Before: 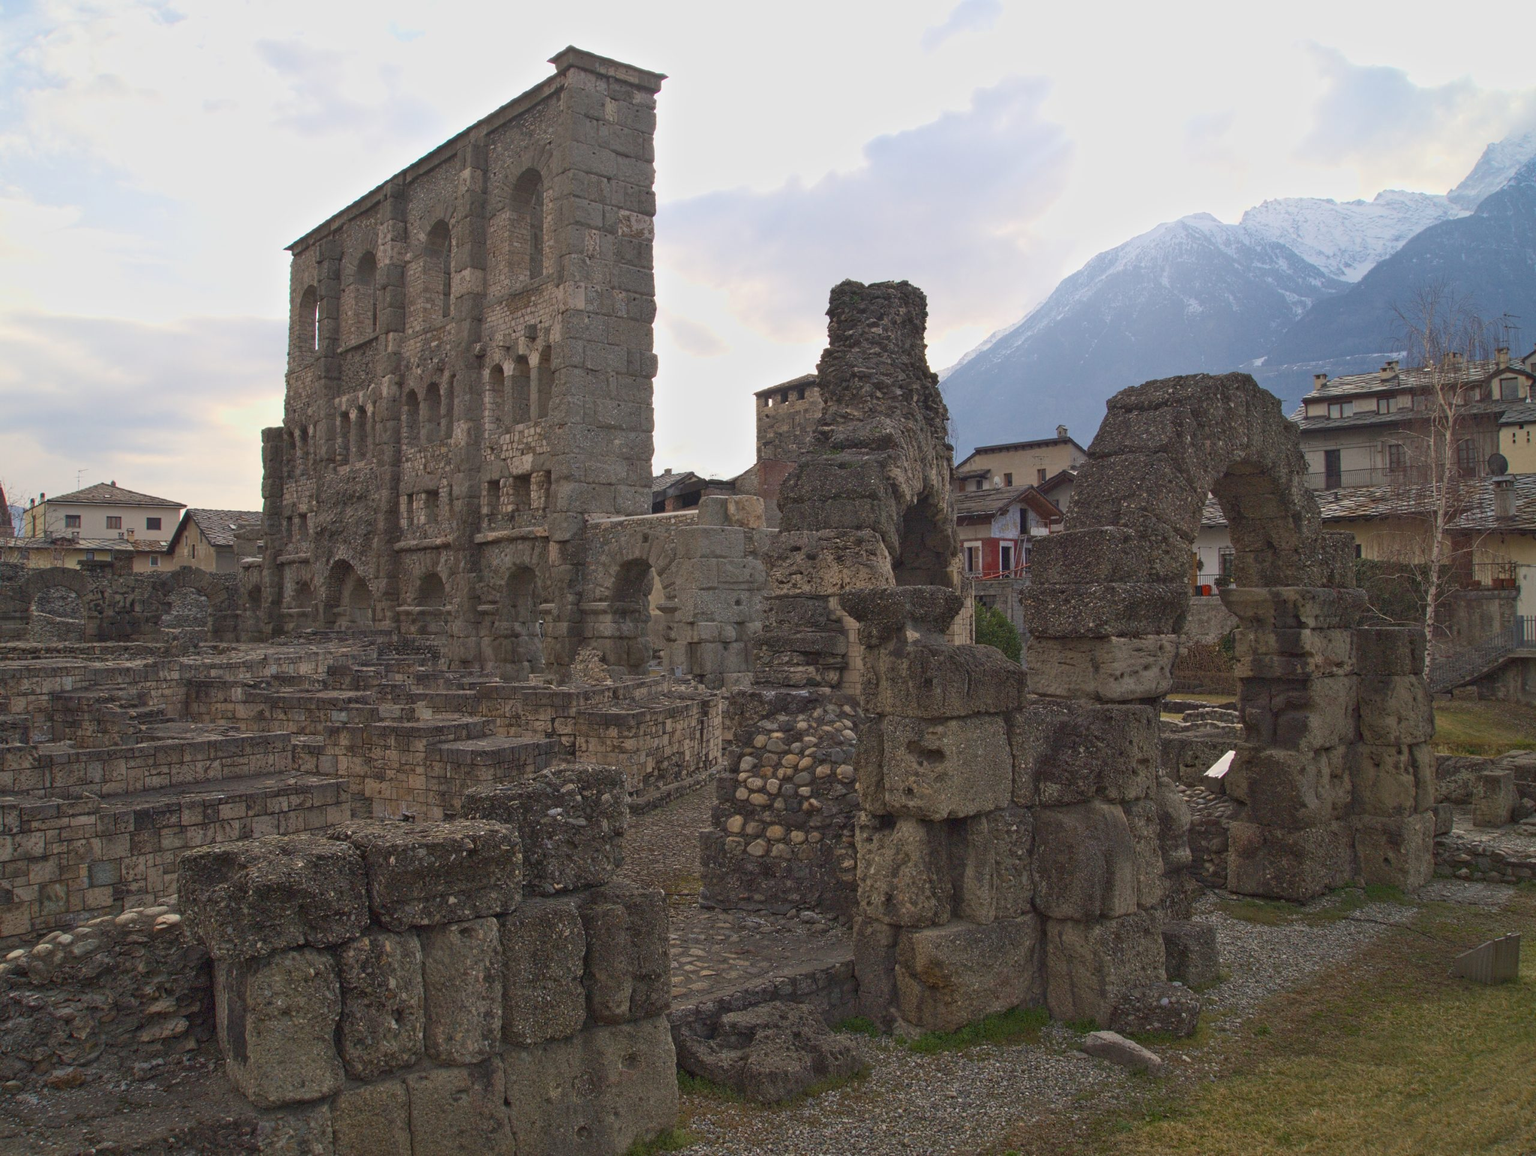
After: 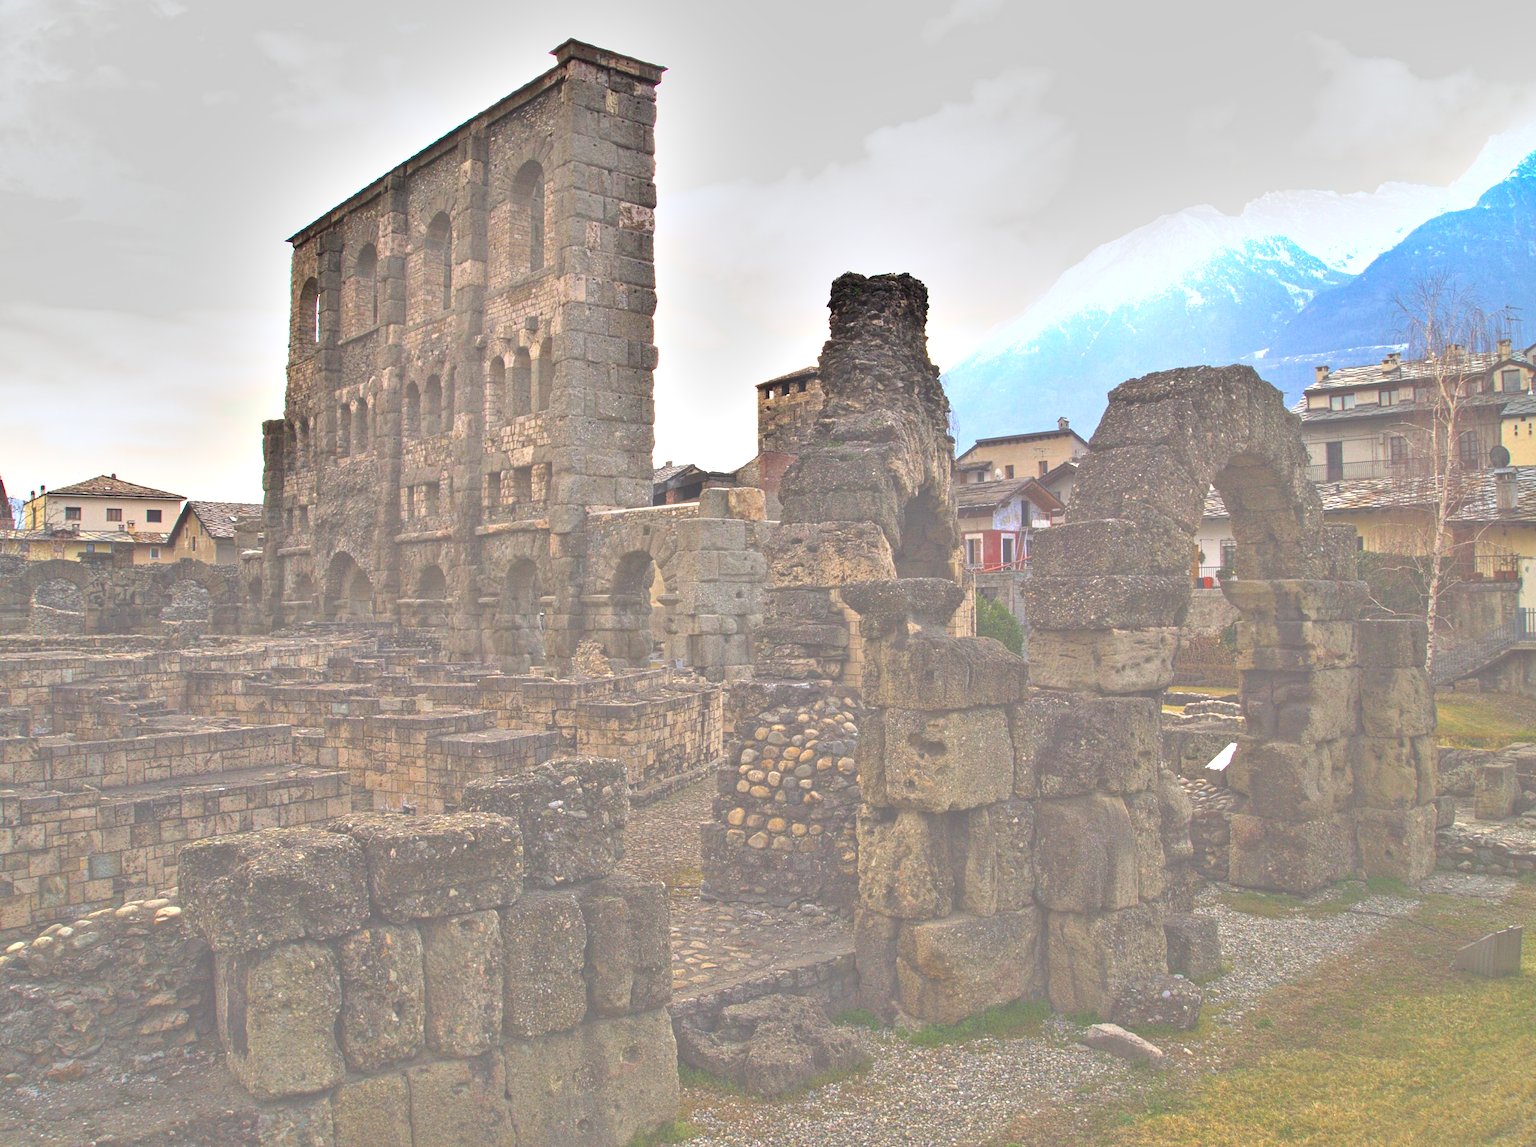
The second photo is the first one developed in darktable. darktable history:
shadows and highlights: low approximation 0.01, soften with gaussian
exposure: black level correction -0.07, exposure 0.5 EV, compensate exposure bias true, compensate highlight preservation false
color balance rgb: shadows lift › chroma 1.048%, shadows lift › hue 31.83°, perceptual saturation grading › global saturation 24.941%, global vibrance 39.788%
crop: top 0.771%, right 0.081%
tone equalizer: on, module defaults
base curve: preserve colors none
